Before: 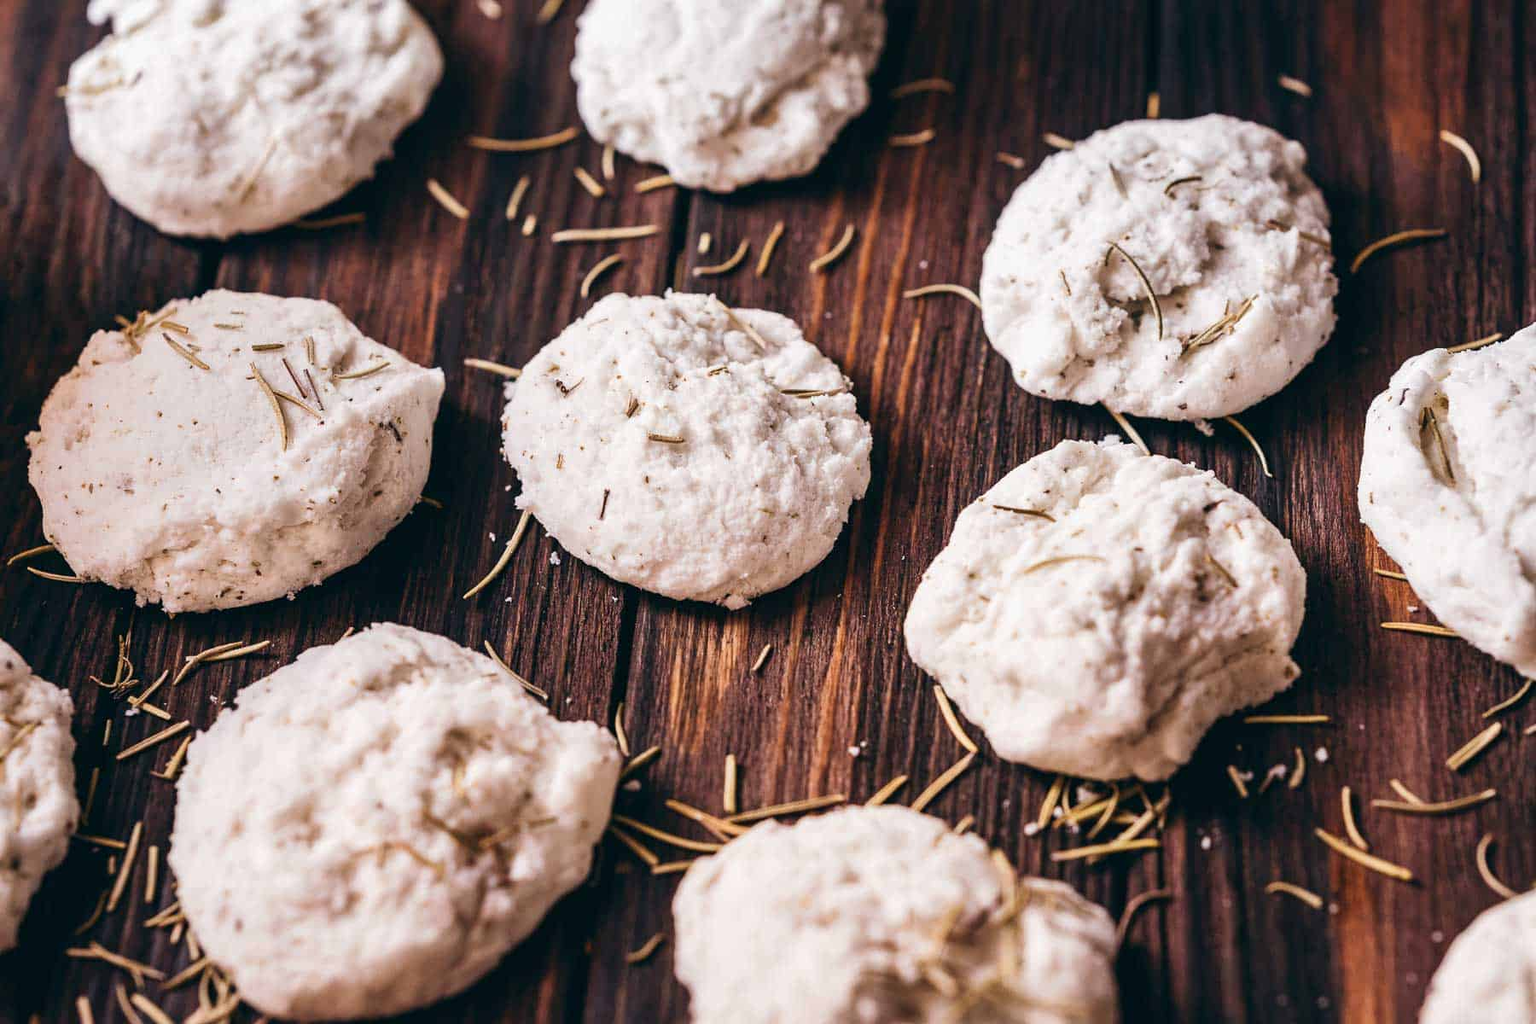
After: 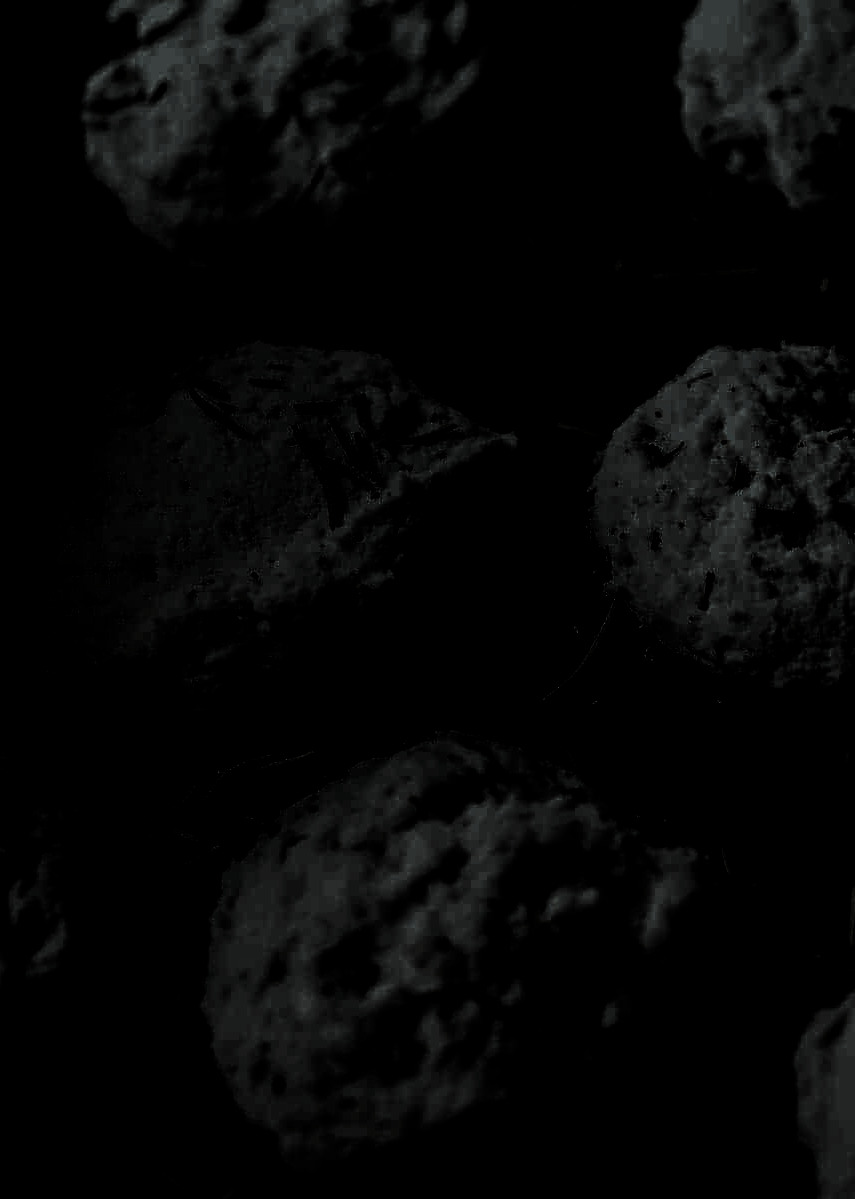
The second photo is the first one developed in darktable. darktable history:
levels: levels [0.721, 0.937, 0.997]
contrast brightness saturation: contrast -0.25, saturation -0.434
color balance rgb: shadows lift › chroma 0.738%, shadows lift › hue 112.8°, highlights gain › luminance 20.165%, highlights gain › chroma 2.793%, highlights gain › hue 173.9°, perceptual saturation grading › global saturation 30.225%
crop and rotate: left 0.062%, top 0%, right 52.436%
velvia: on, module defaults
